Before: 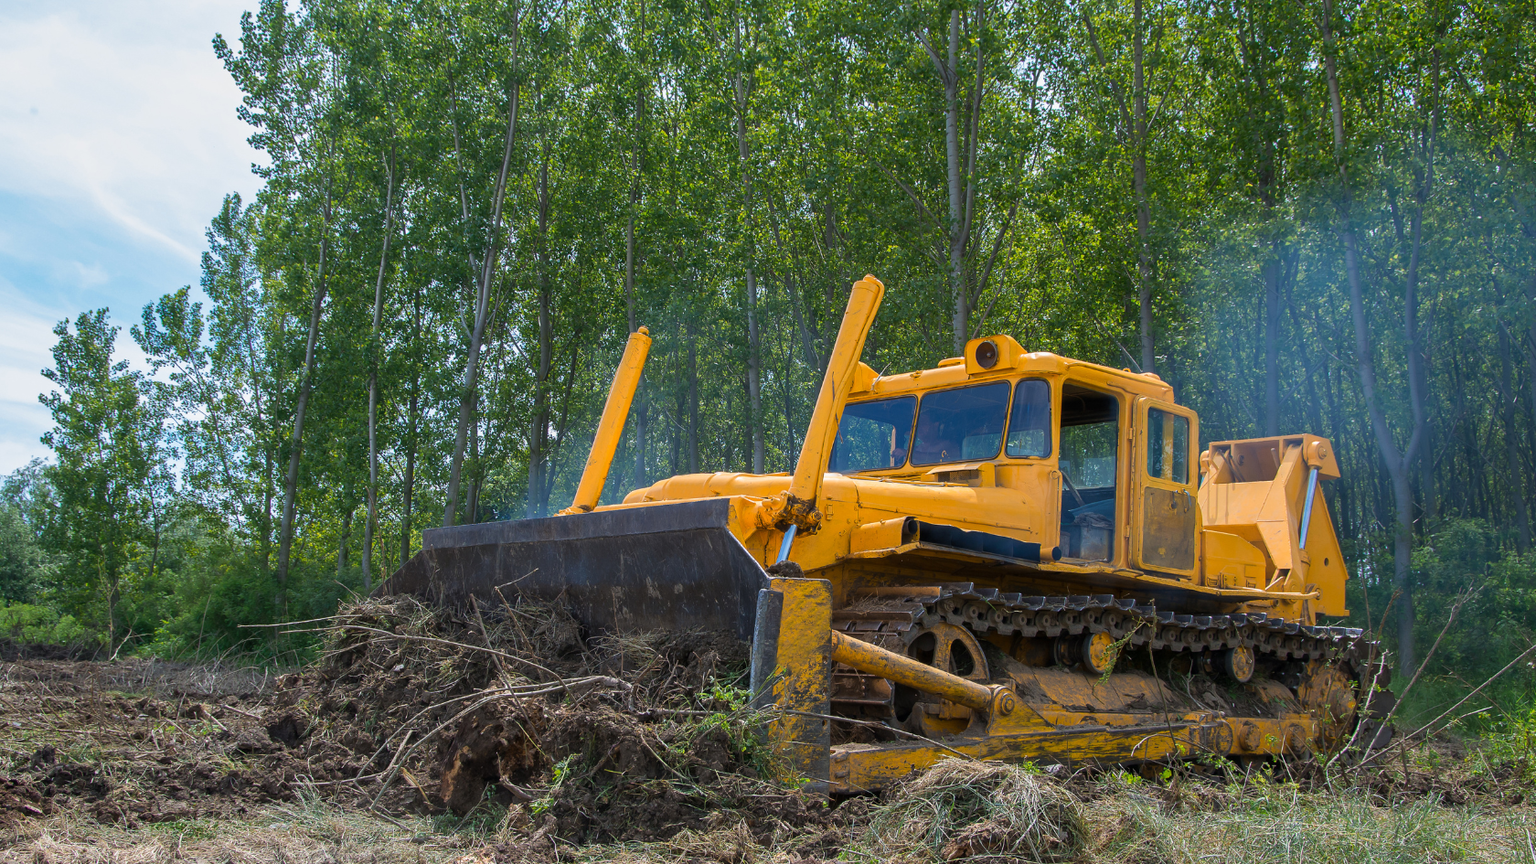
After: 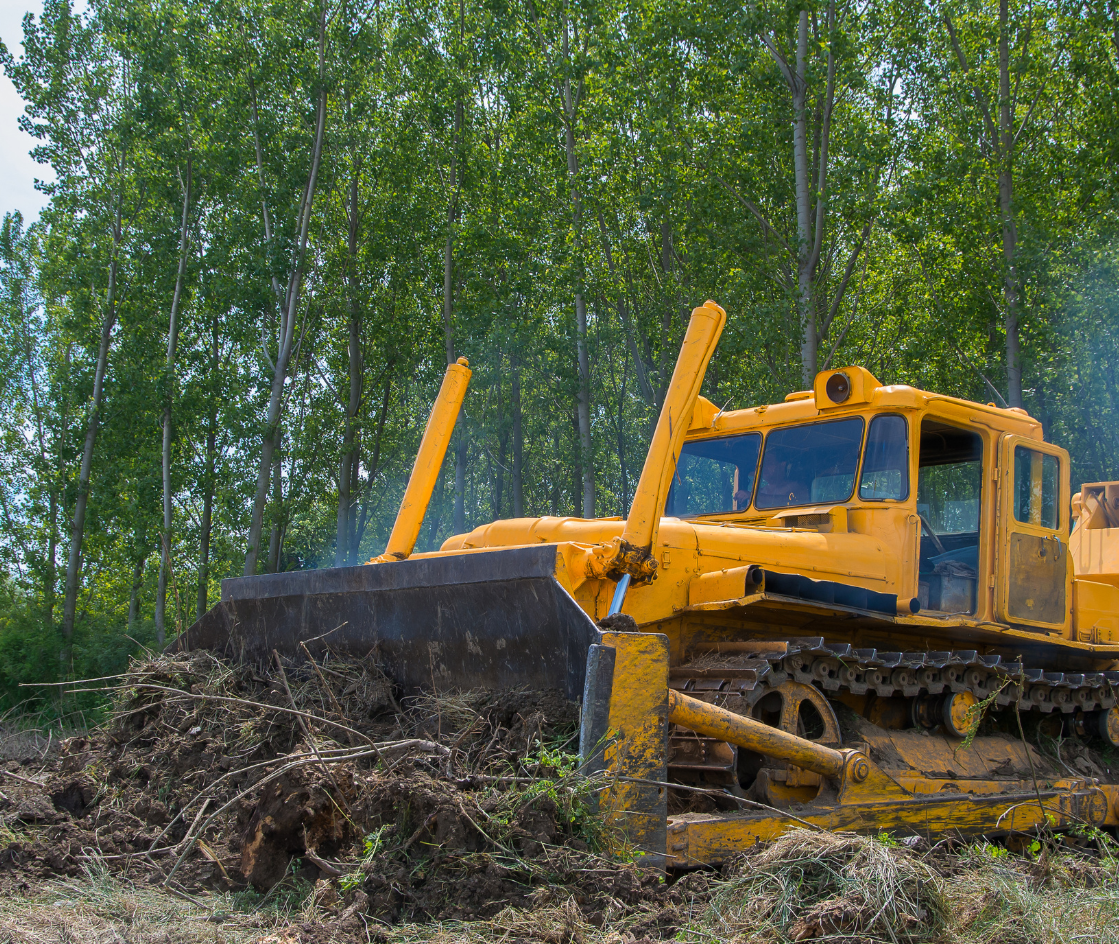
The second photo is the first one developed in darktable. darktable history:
crop and rotate: left 14.358%, right 18.991%
